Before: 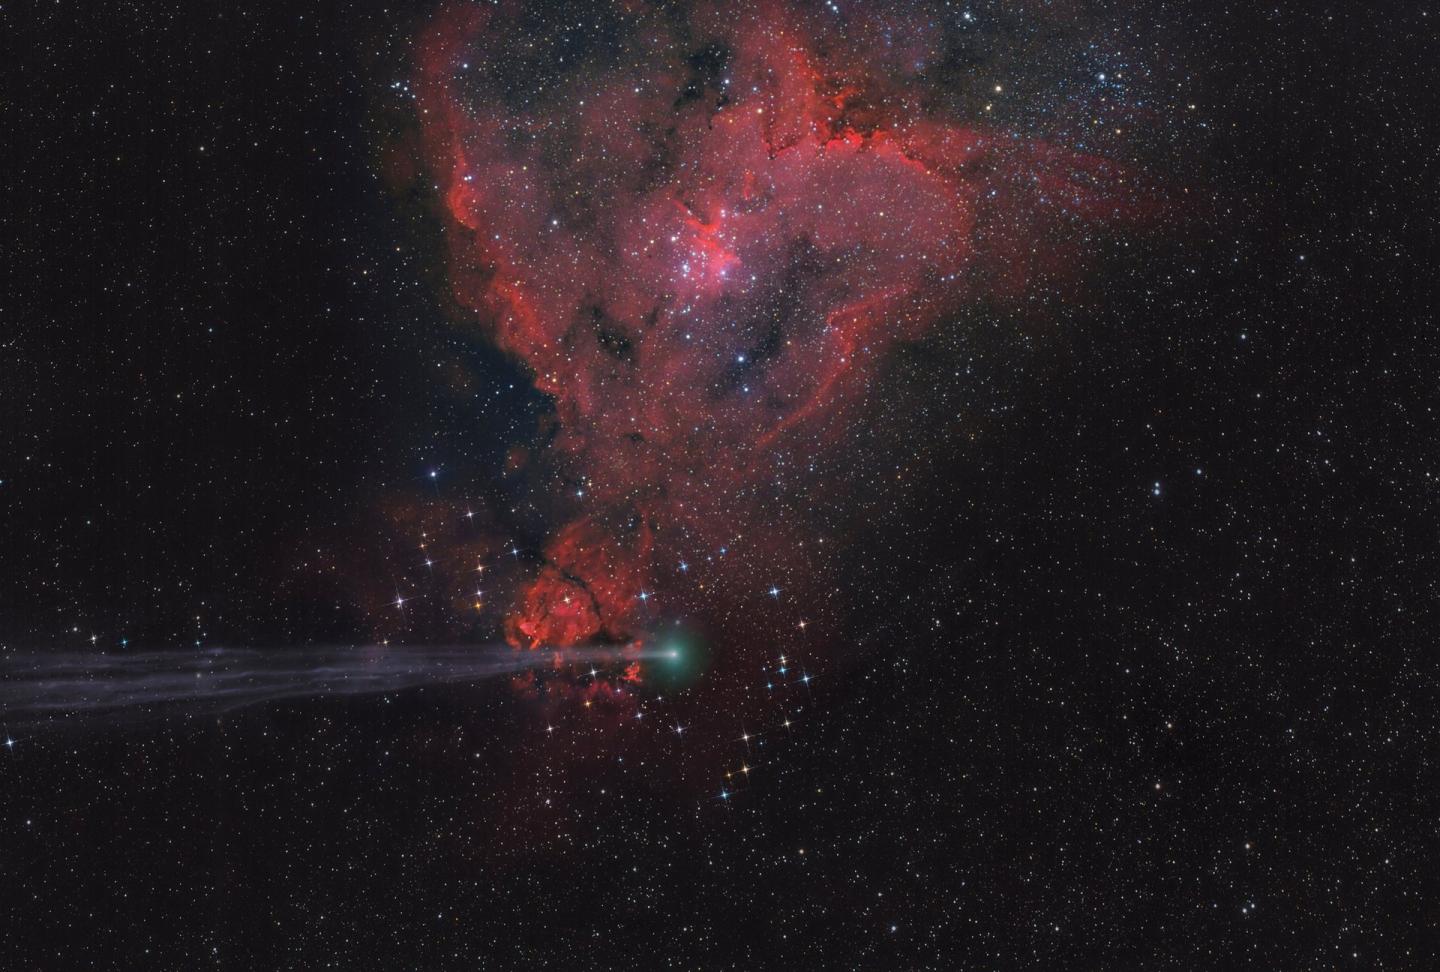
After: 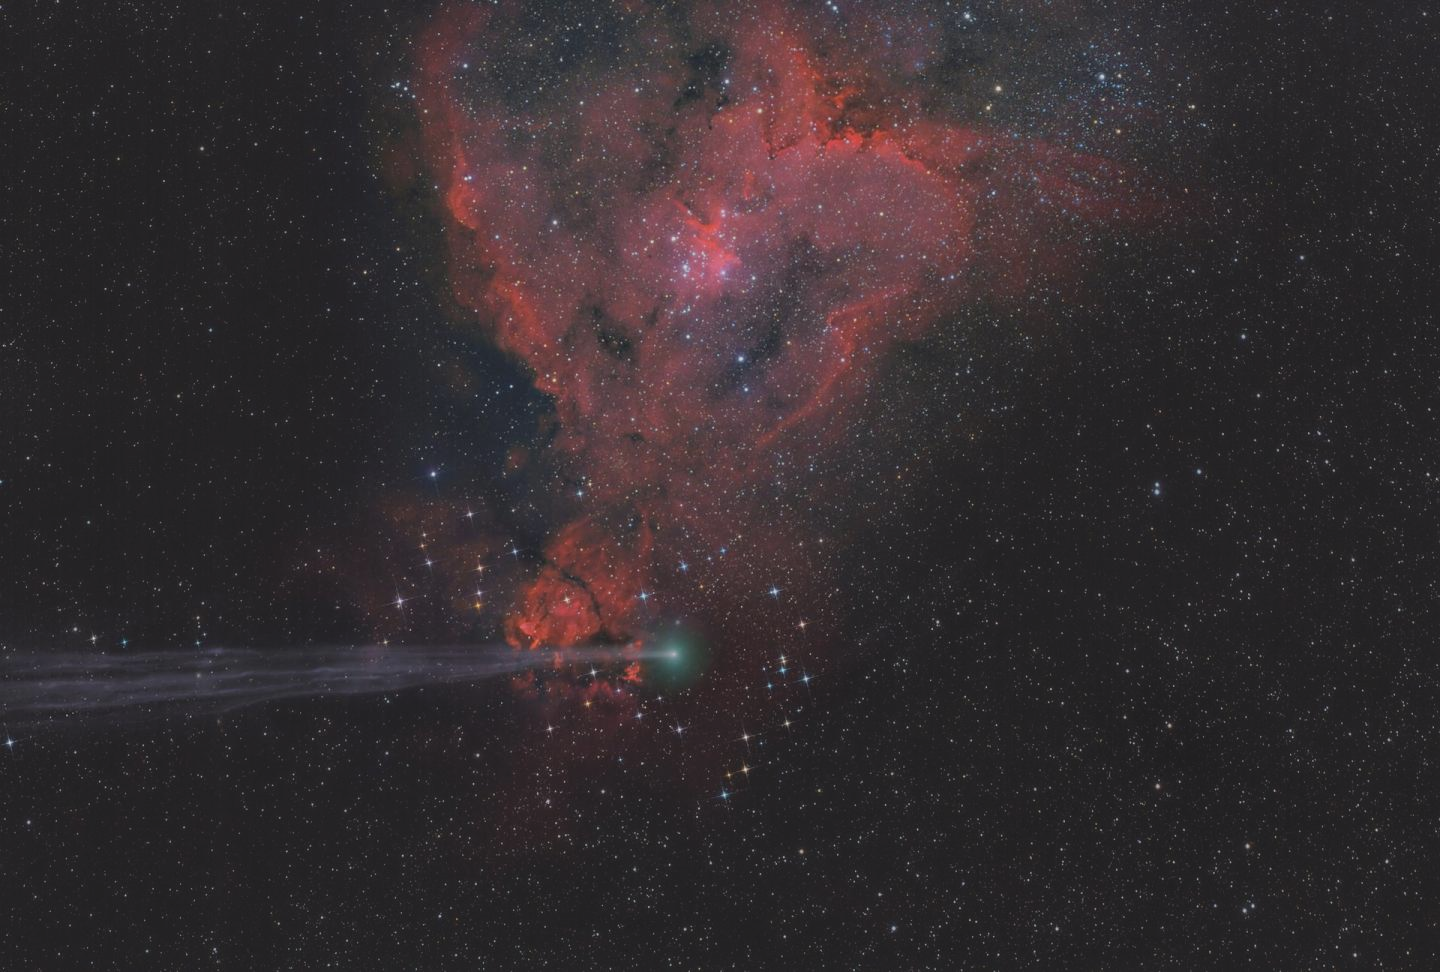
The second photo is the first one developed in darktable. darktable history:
exposure: exposure -0.36 EV, compensate highlight preservation false
contrast brightness saturation: contrast -0.15, brightness 0.05, saturation -0.12
